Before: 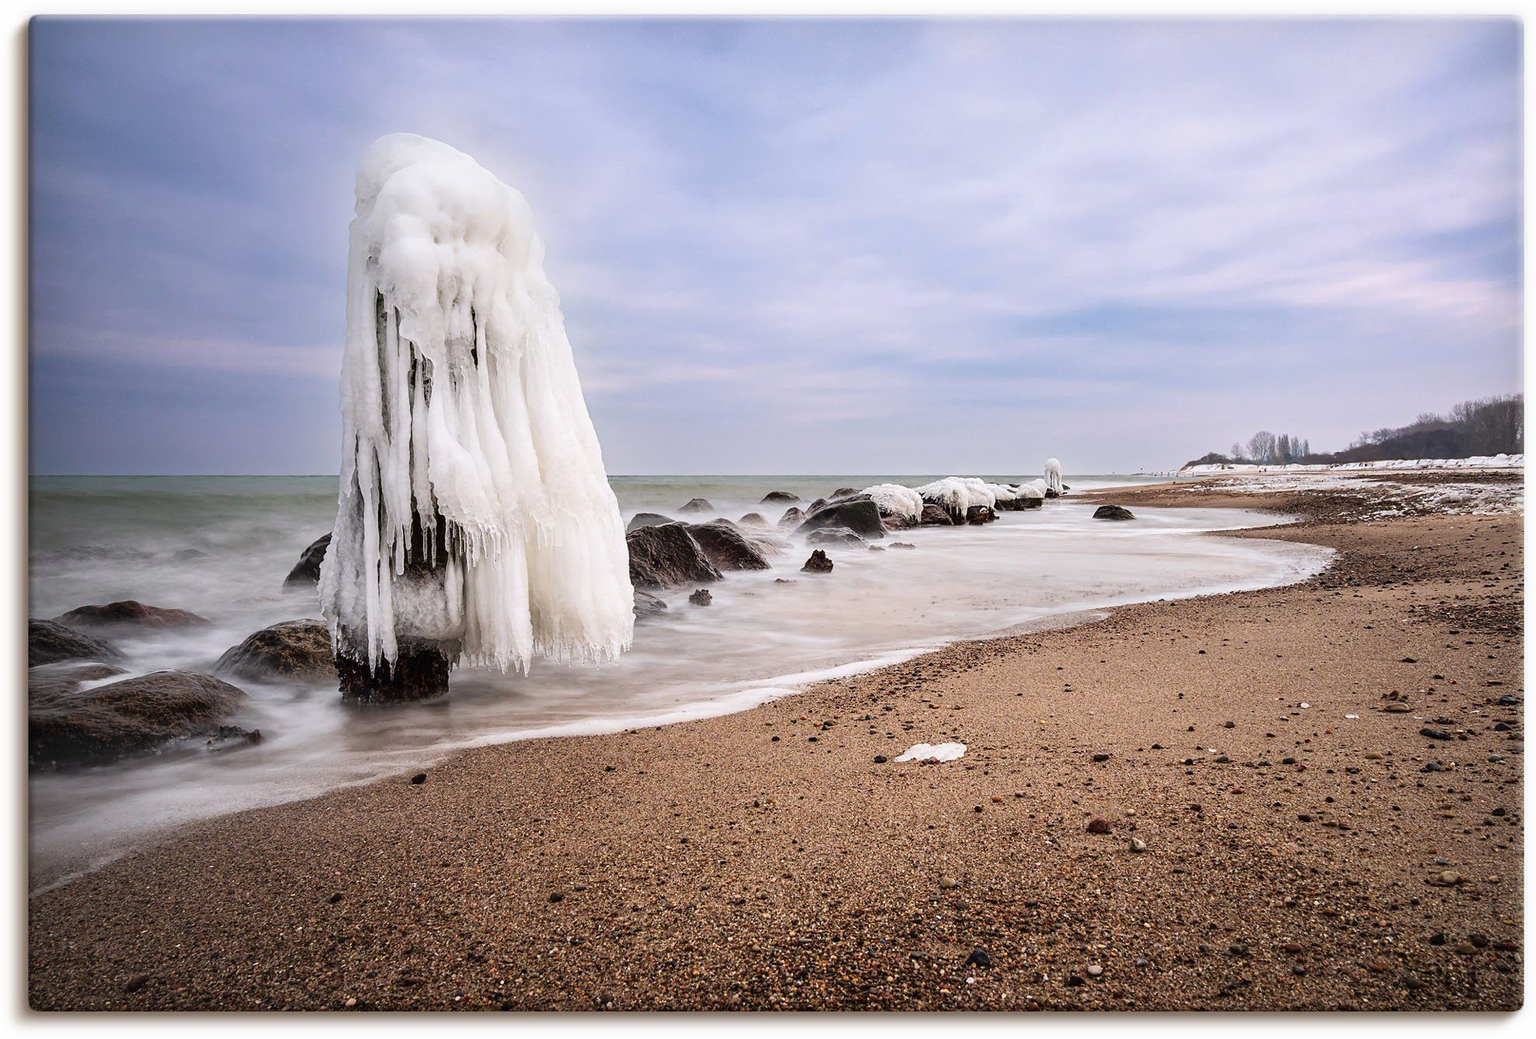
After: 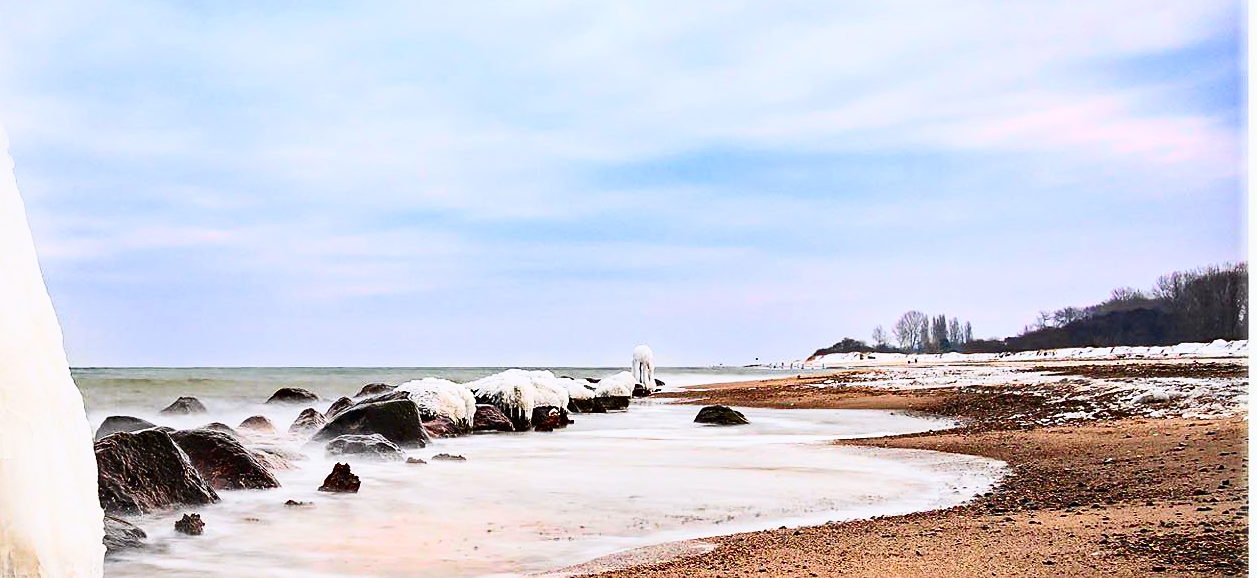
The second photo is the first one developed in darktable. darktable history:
crop: left 36.005%, top 18.293%, right 0.31%, bottom 38.444%
sharpen: radius 1, threshold 1
tone curve: curves: ch0 [(0, 0) (0.187, 0.12) (0.384, 0.363) (0.577, 0.681) (0.735, 0.881) (0.864, 0.959) (1, 0.987)]; ch1 [(0, 0) (0.402, 0.36) (0.476, 0.466) (0.501, 0.501) (0.518, 0.514) (0.564, 0.614) (0.614, 0.664) (0.741, 0.829) (1, 1)]; ch2 [(0, 0) (0.429, 0.387) (0.483, 0.481) (0.503, 0.501) (0.522, 0.531) (0.564, 0.605) (0.615, 0.697) (0.702, 0.774) (1, 0.895)], color space Lab, independent channels
haze removal: strength 0.29, distance 0.25, compatibility mode true, adaptive false
